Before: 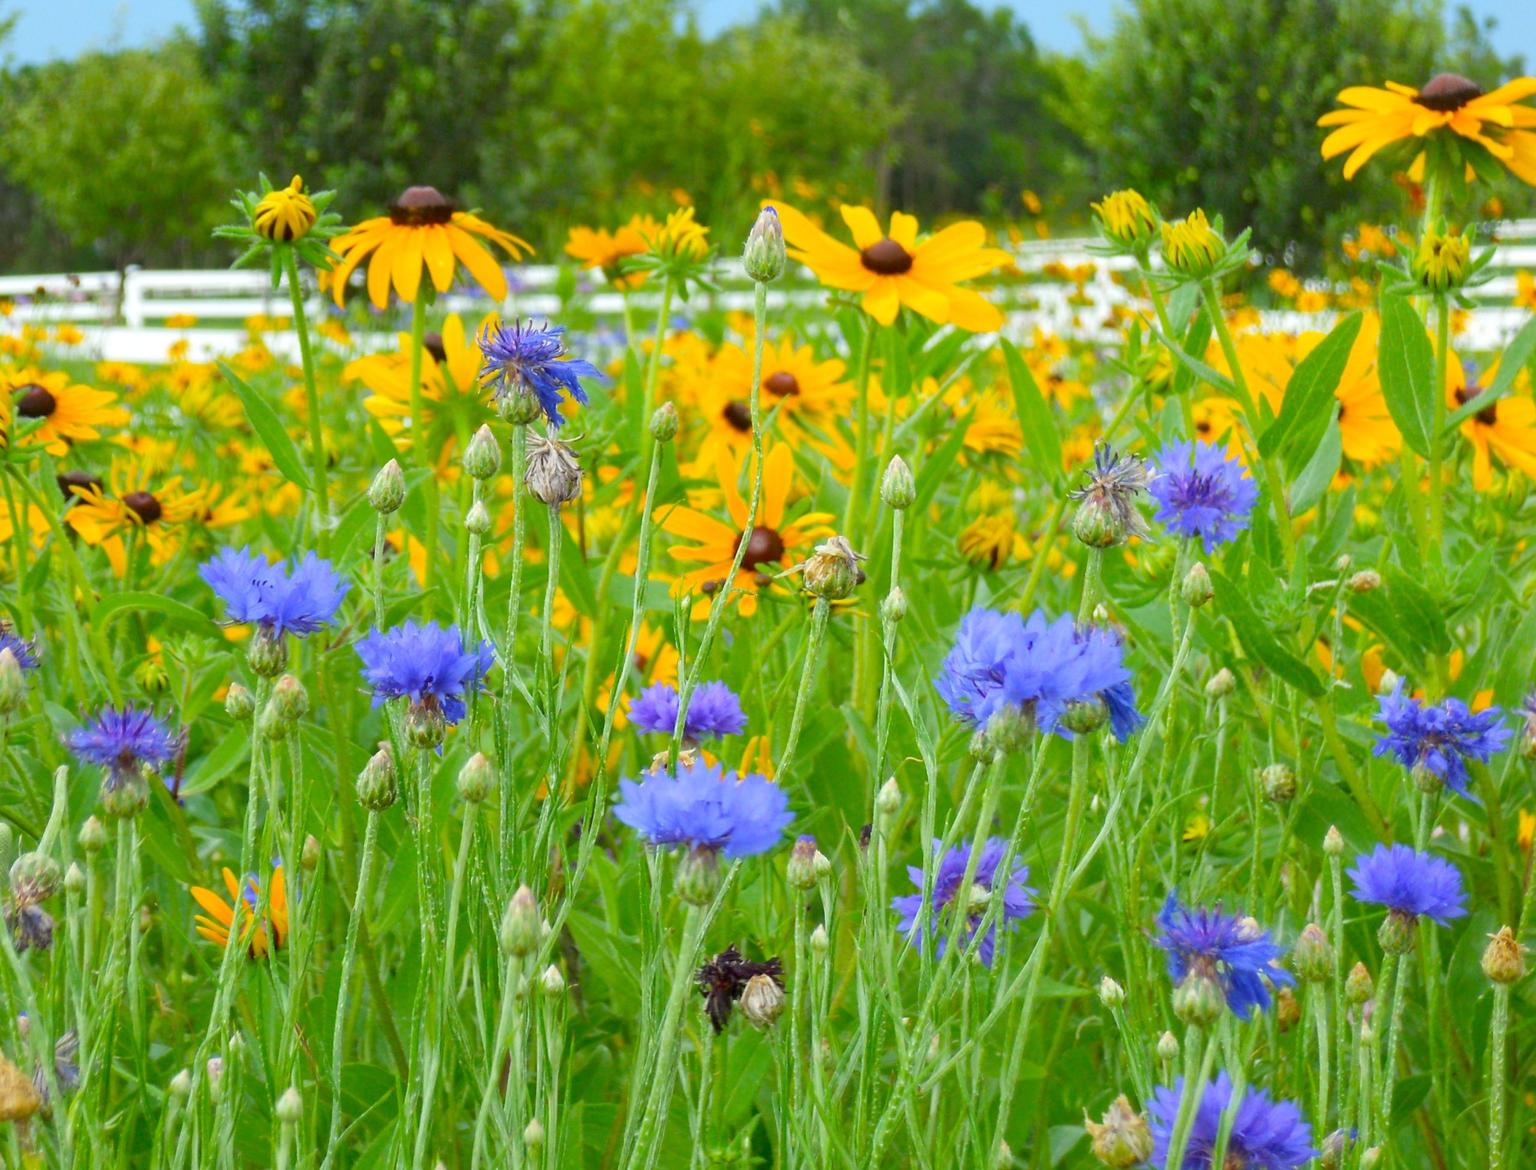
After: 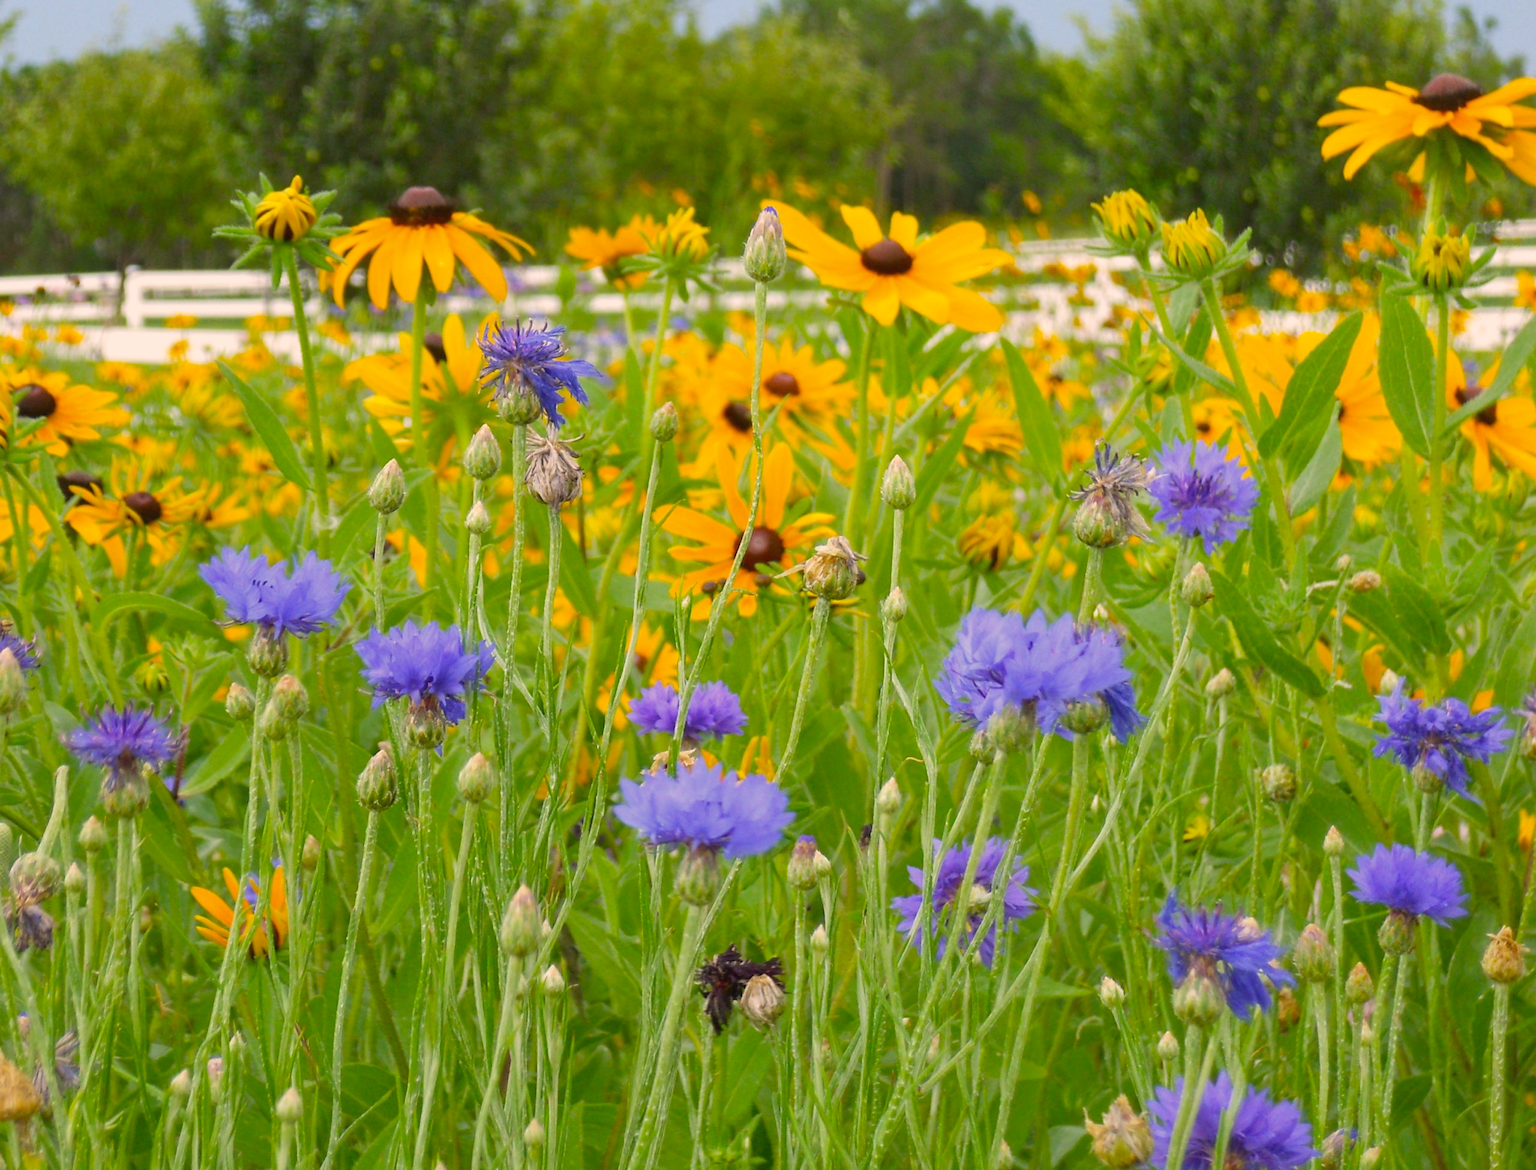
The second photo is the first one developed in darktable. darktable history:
contrast brightness saturation: contrast -0.08, brightness -0.04, saturation -0.11
color correction: highlights a* 11.96, highlights b* 11.58
